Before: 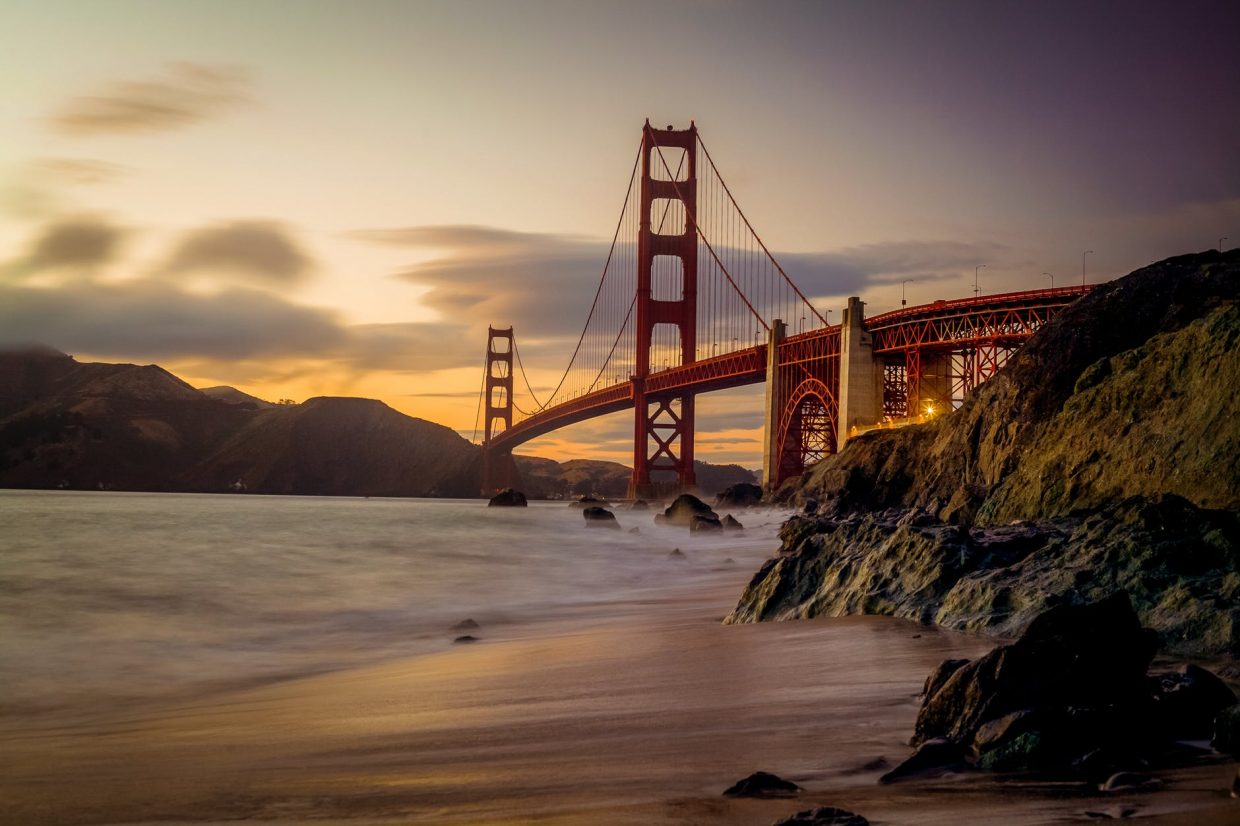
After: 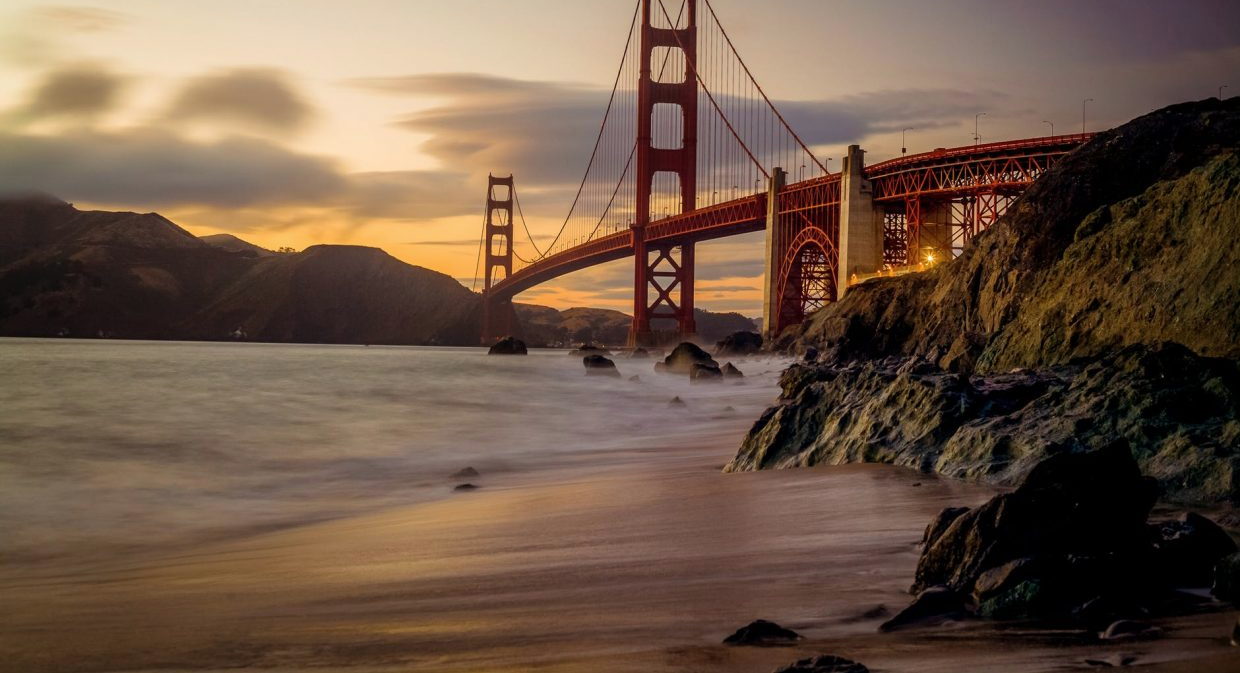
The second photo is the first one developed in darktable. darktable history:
contrast brightness saturation: saturation -0.05
crop and rotate: top 18.507%
